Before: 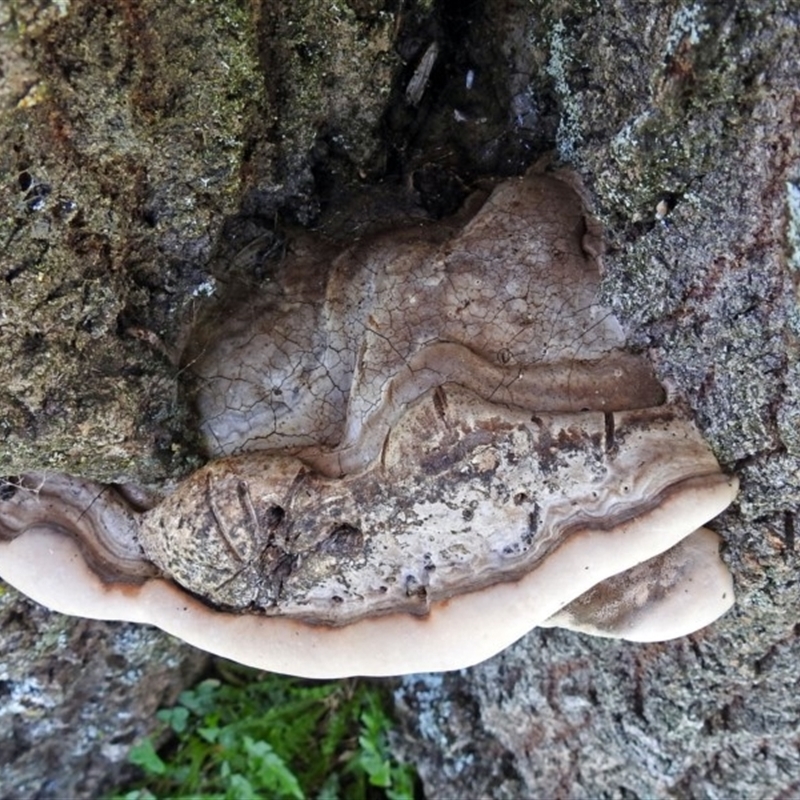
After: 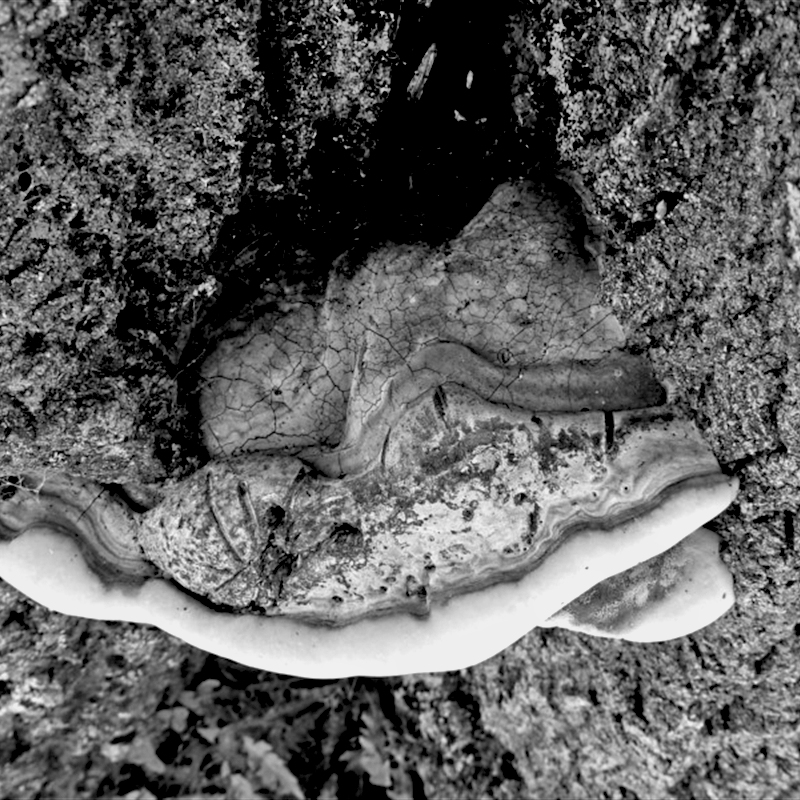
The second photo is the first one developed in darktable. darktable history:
shadows and highlights: low approximation 0.01, soften with gaussian
exposure: exposure 0.131 EV, compensate highlight preservation false
monochrome: a -71.75, b 75.82
rgb levels: levels [[0.034, 0.472, 0.904], [0, 0.5, 1], [0, 0.5, 1]]
